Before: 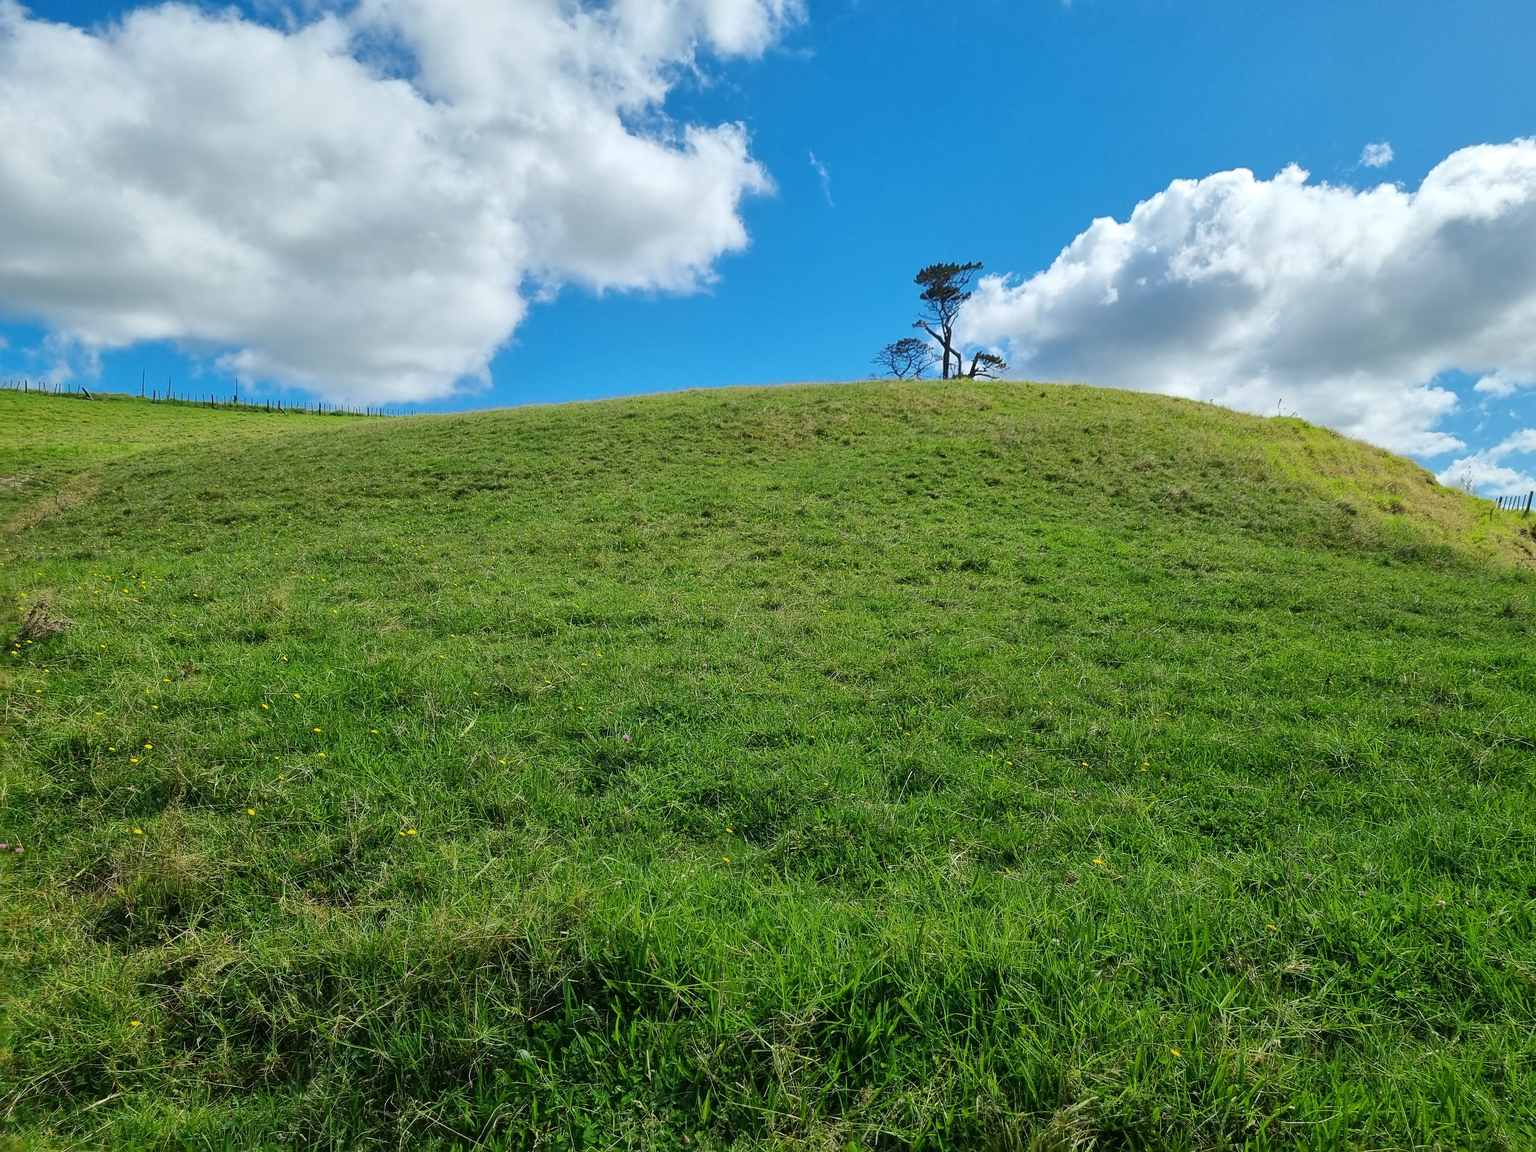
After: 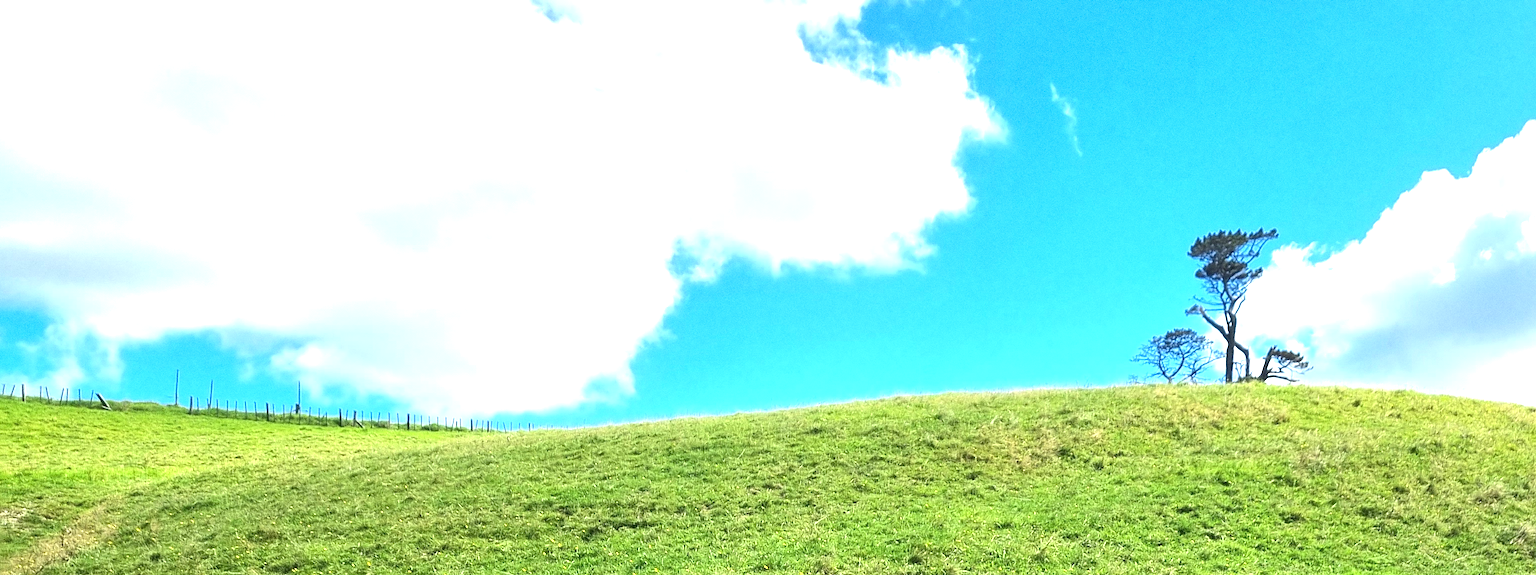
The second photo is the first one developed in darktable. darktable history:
crop: left 0.579%, top 7.627%, right 23.167%, bottom 54.275%
exposure: black level correction 0, exposure 1.45 EV, compensate exposure bias true, compensate highlight preservation false
grain: coarseness 0.09 ISO, strength 40%
